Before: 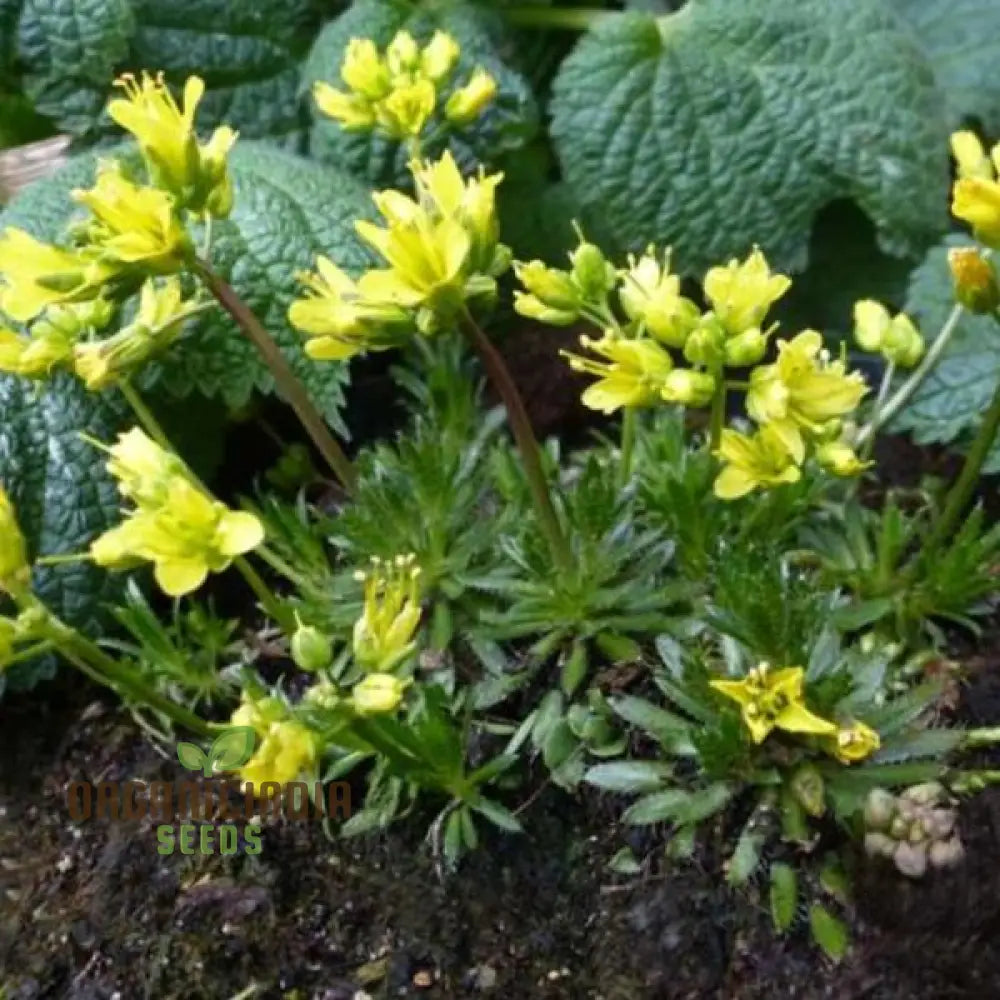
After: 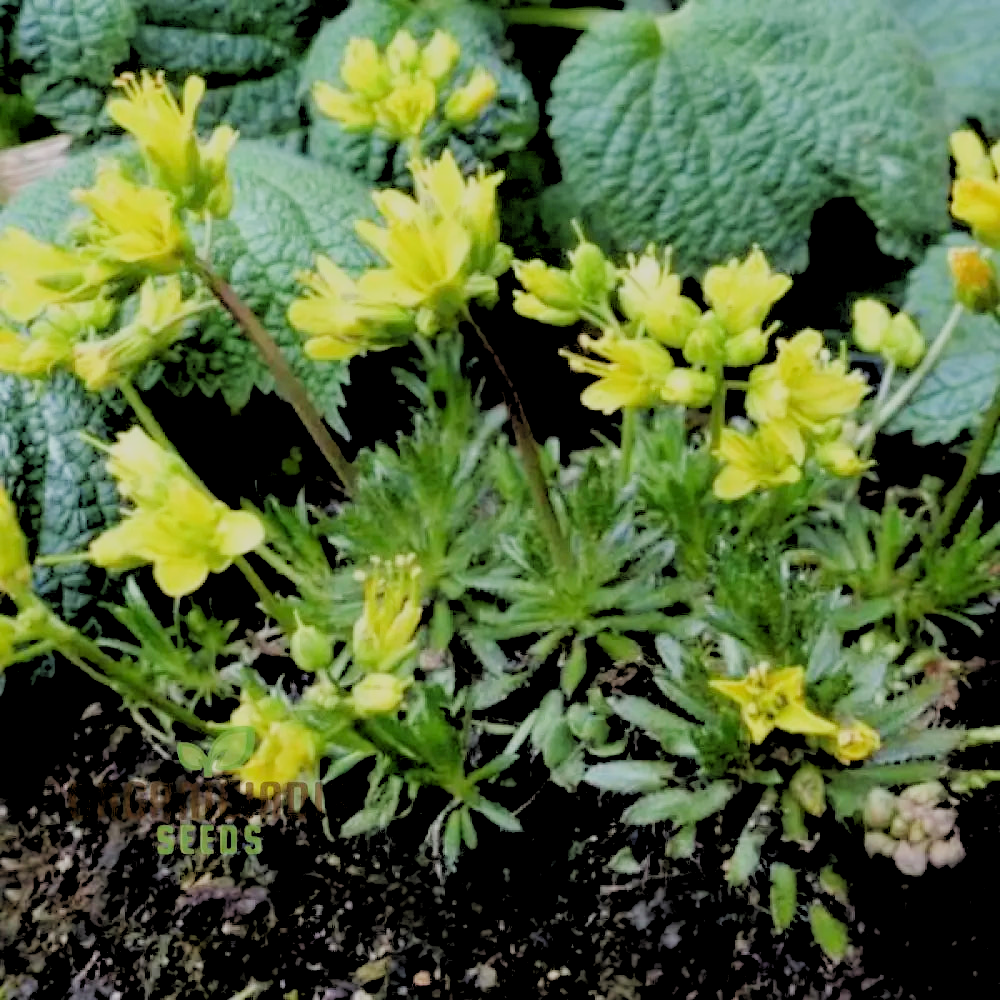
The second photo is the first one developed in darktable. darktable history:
filmic rgb: black relative exposure -7.65 EV, white relative exposure 4.56 EV, hardness 3.61, contrast 1.05
rgb levels: levels [[0.027, 0.429, 0.996], [0, 0.5, 1], [0, 0.5, 1]]
